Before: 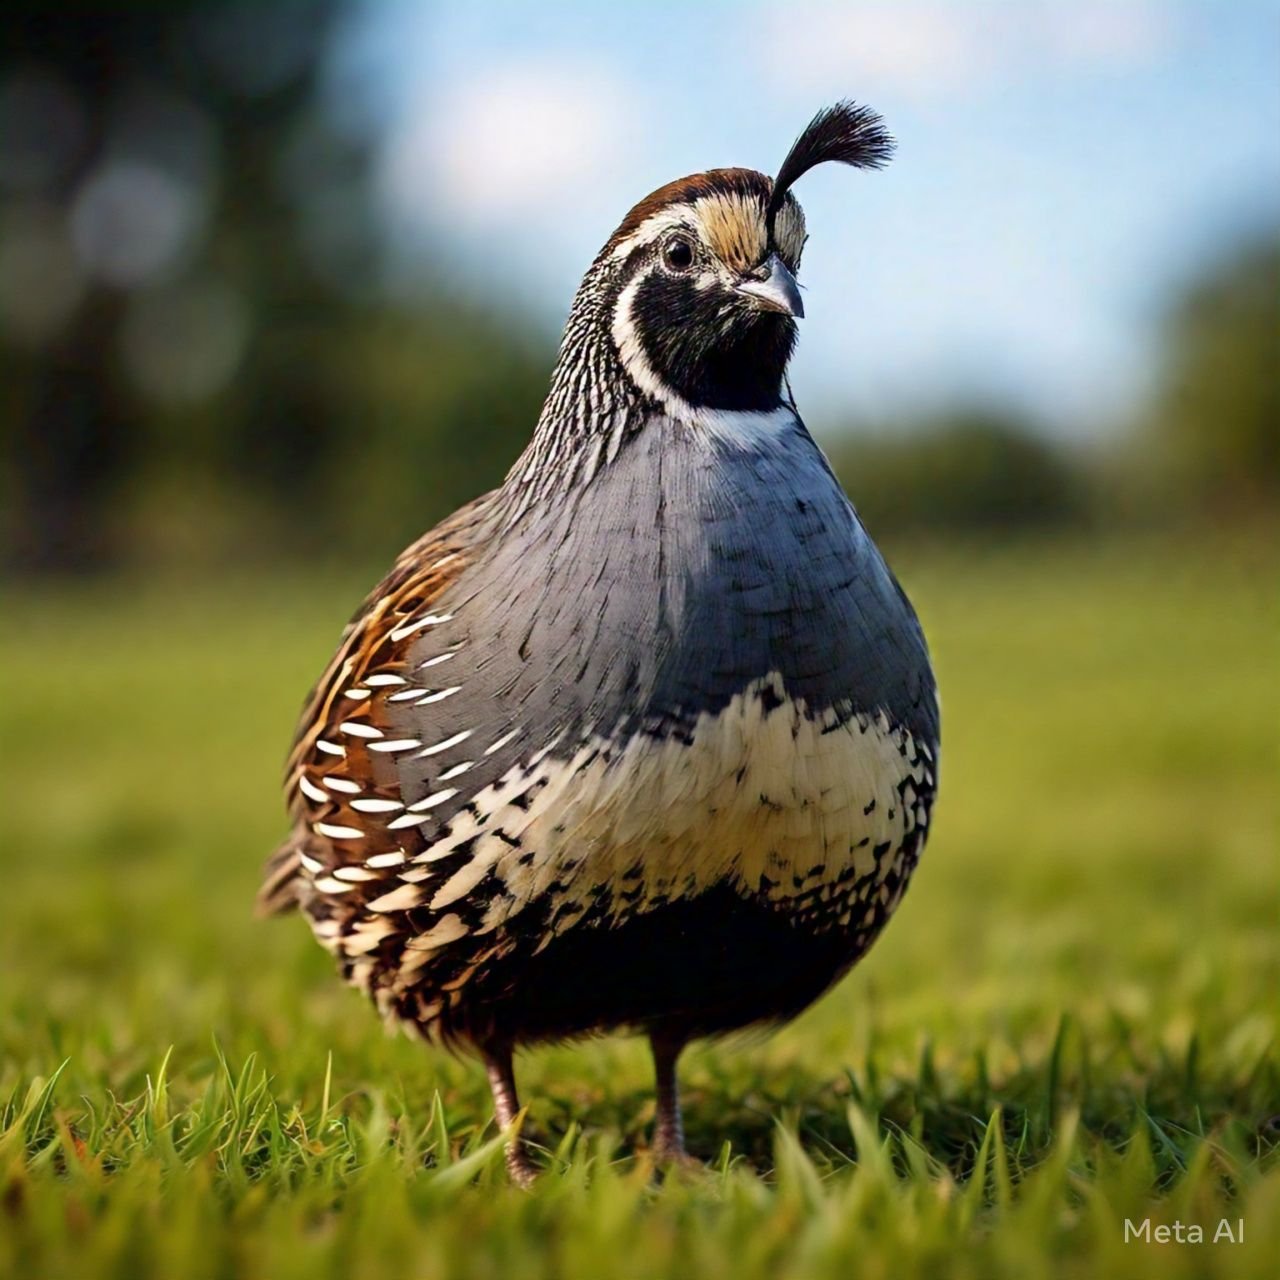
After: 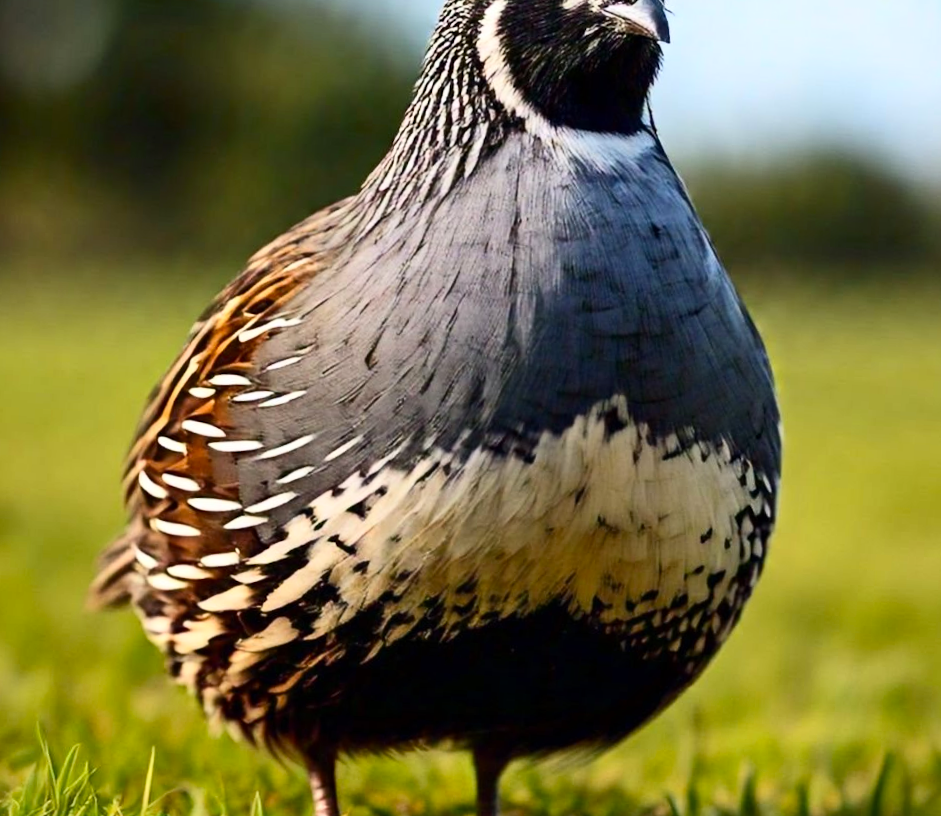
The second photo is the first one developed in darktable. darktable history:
crop and rotate: angle -3.37°, left 9.79%, top 20.73%, right 12.42%, bottom 11.82%
color balance: output saturation 110%
contrast brightness saturation: contrast 0.24, brightness 0.09
